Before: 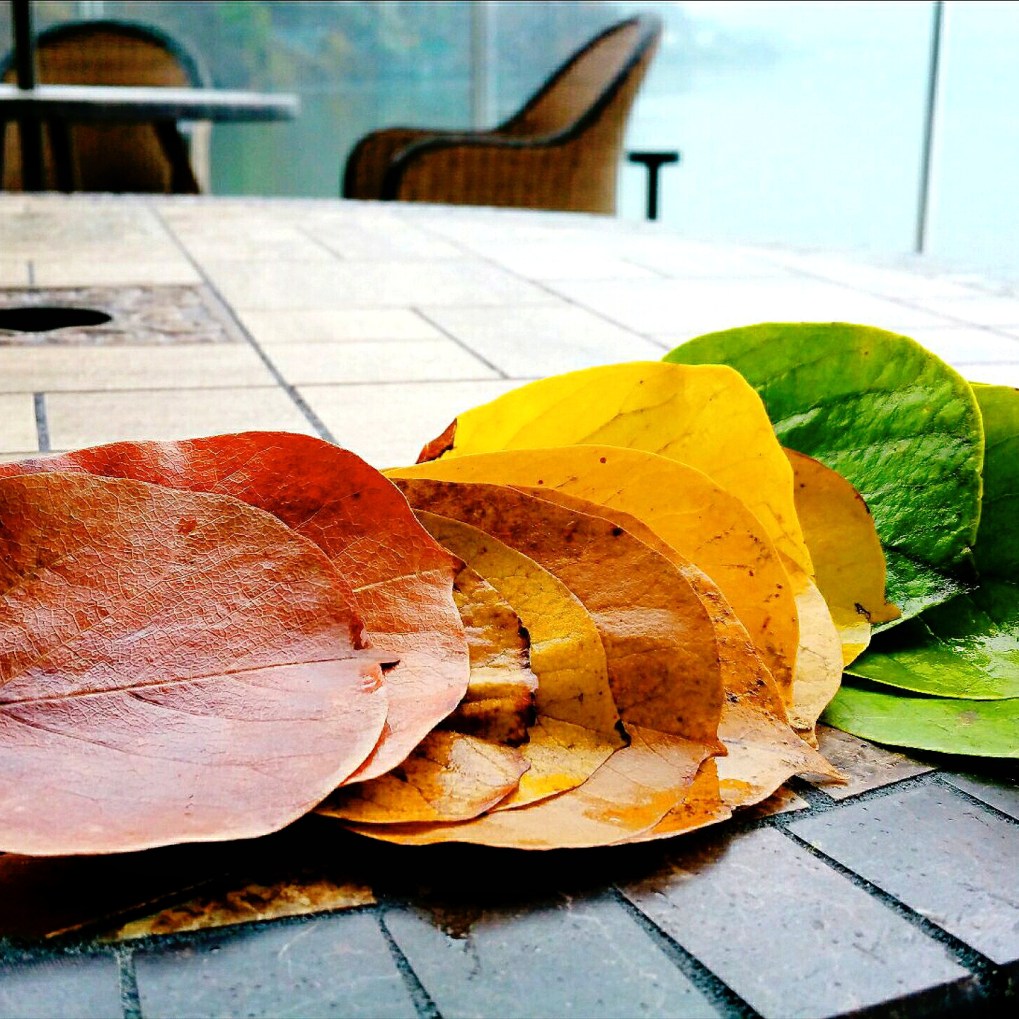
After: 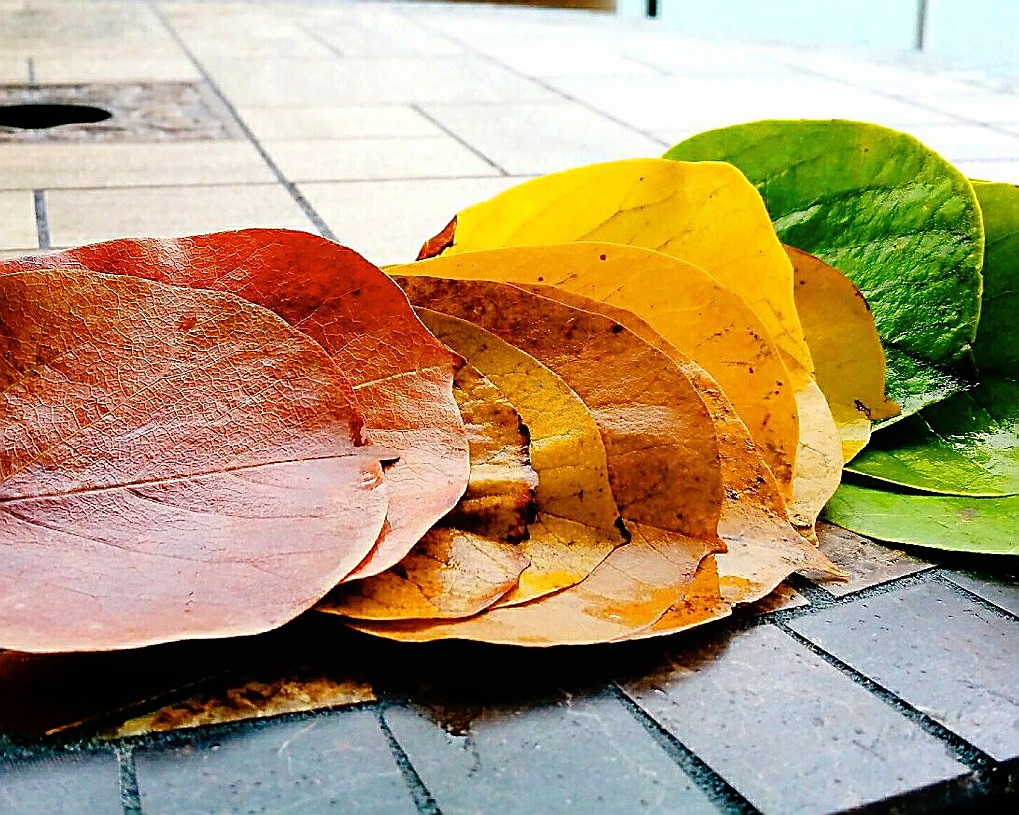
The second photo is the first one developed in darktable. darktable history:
sharpen: radius 1.4, amount 1.25, threshold 0.7
local contrast: mode bilateral grid, contrast 100, coarseness 100, detail 94%, midtone range 0.2
crop and rotate: top 19.998%
